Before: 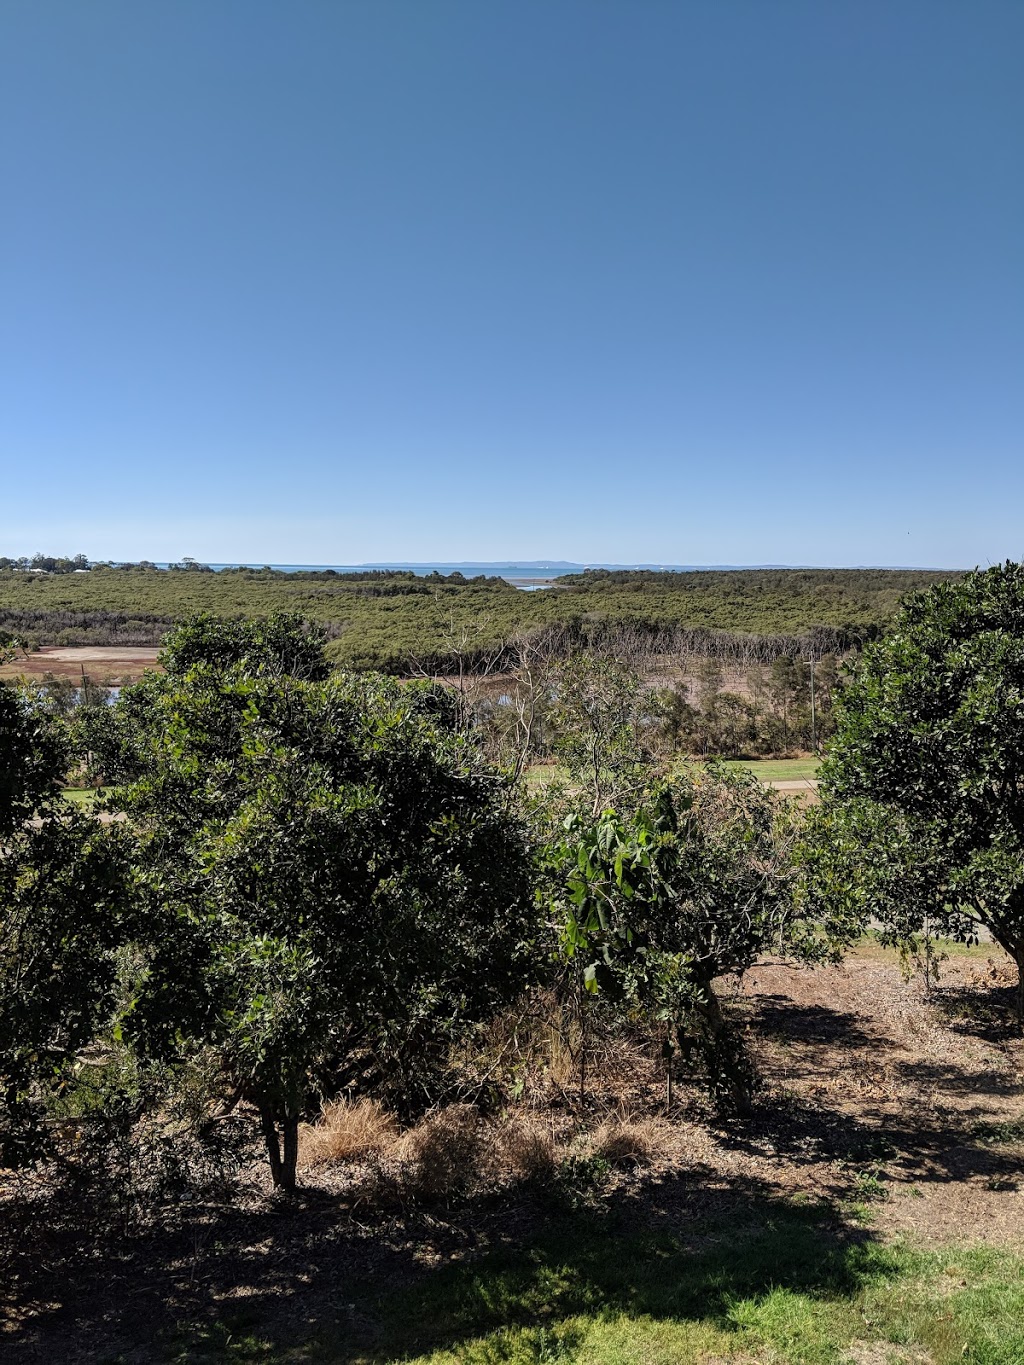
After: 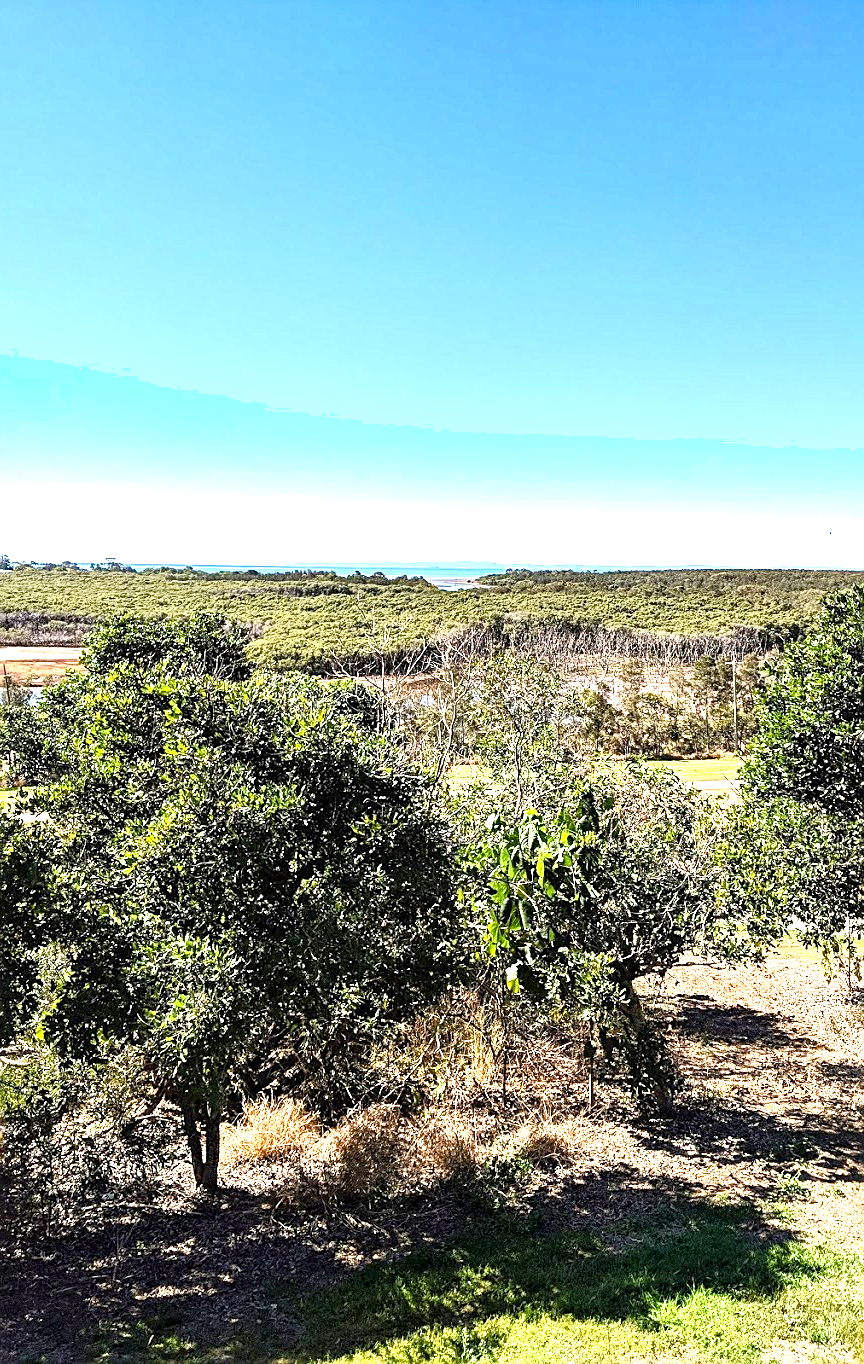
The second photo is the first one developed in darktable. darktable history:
haze removal: strength 0.289, distance 0.253, compatibility mode true, adaptive false
crop: left 7.687%, right 7.872%
shadows and highlights: shadows -0.772, highlights 39.61
sharpen: on, module defaults
color balance rgb: shadows lift › hue 85.78°, power › hue 61.02°, perceptual saturation grading › global saturation 27.52%, perceptual saturation grading › highlights -25.59%, perceptual saturation grading › shadows 23.973%, global vibrance 20%
local contrast: mode bilateral grid, contrast 20, coarseness 49, detail 161%, midtone range 0.2
exposure: black level correction 0, exposure 1.67 EV, compensate exposure bias true, compensate highlight preservation false
